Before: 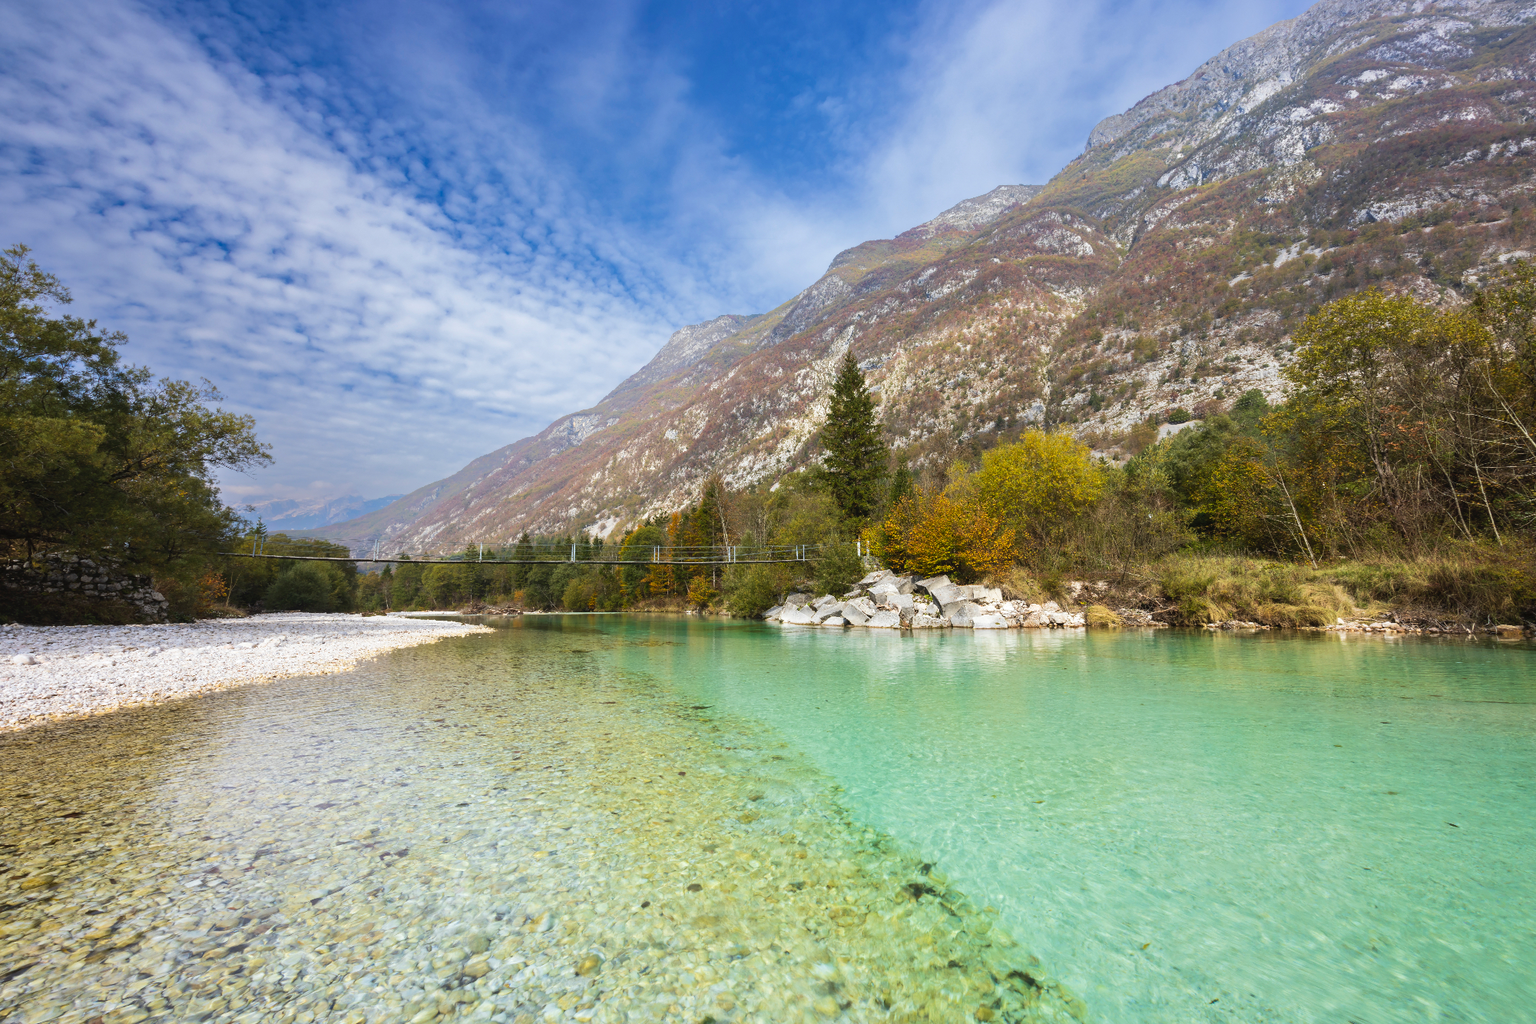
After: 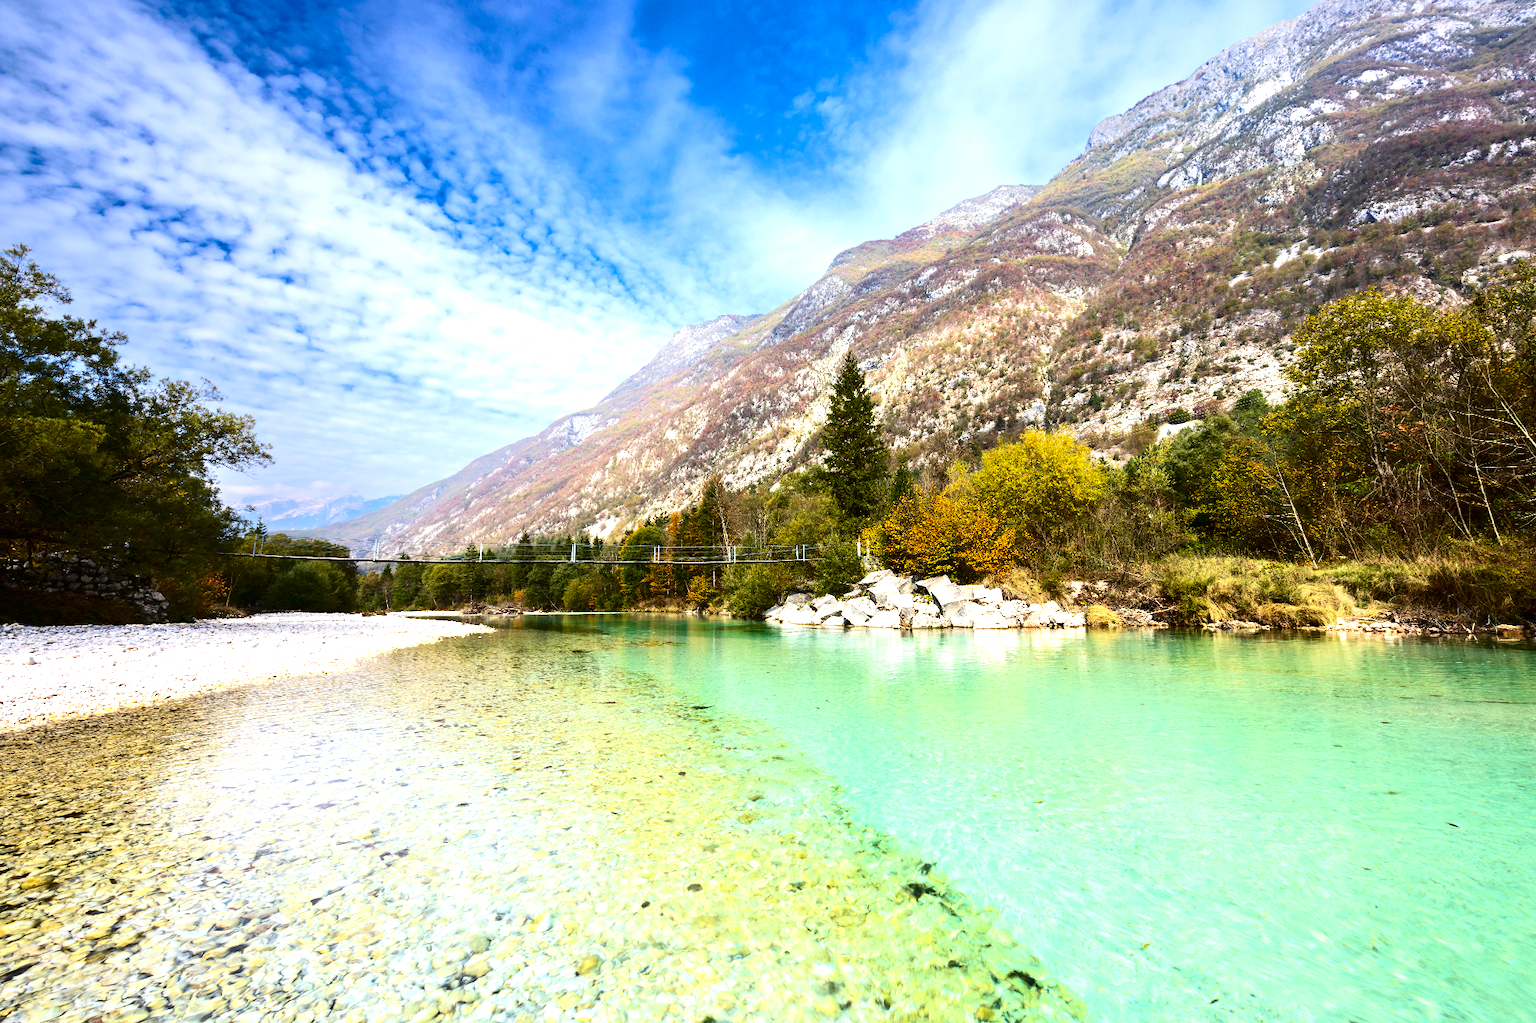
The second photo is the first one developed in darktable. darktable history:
exposure: black level correction 0, exposure 0.9 EV, compensate highlight preservation false
contrast brightness saturation: contrast 0.24, brightness -0.24, saturation 0.14
